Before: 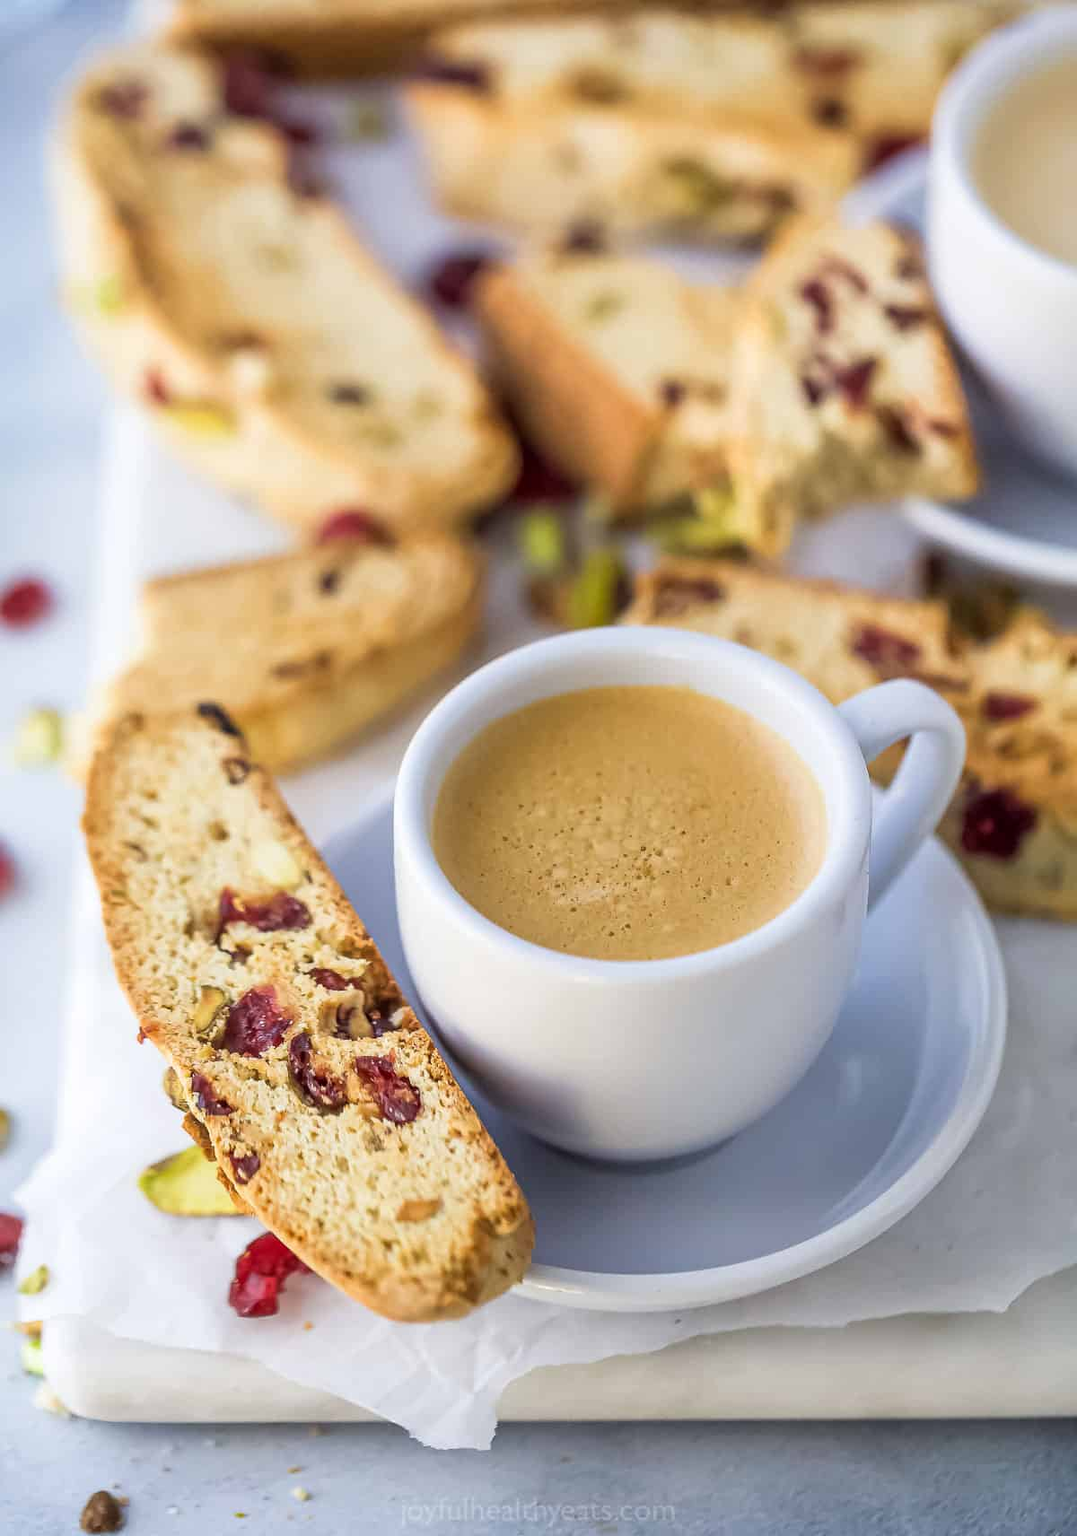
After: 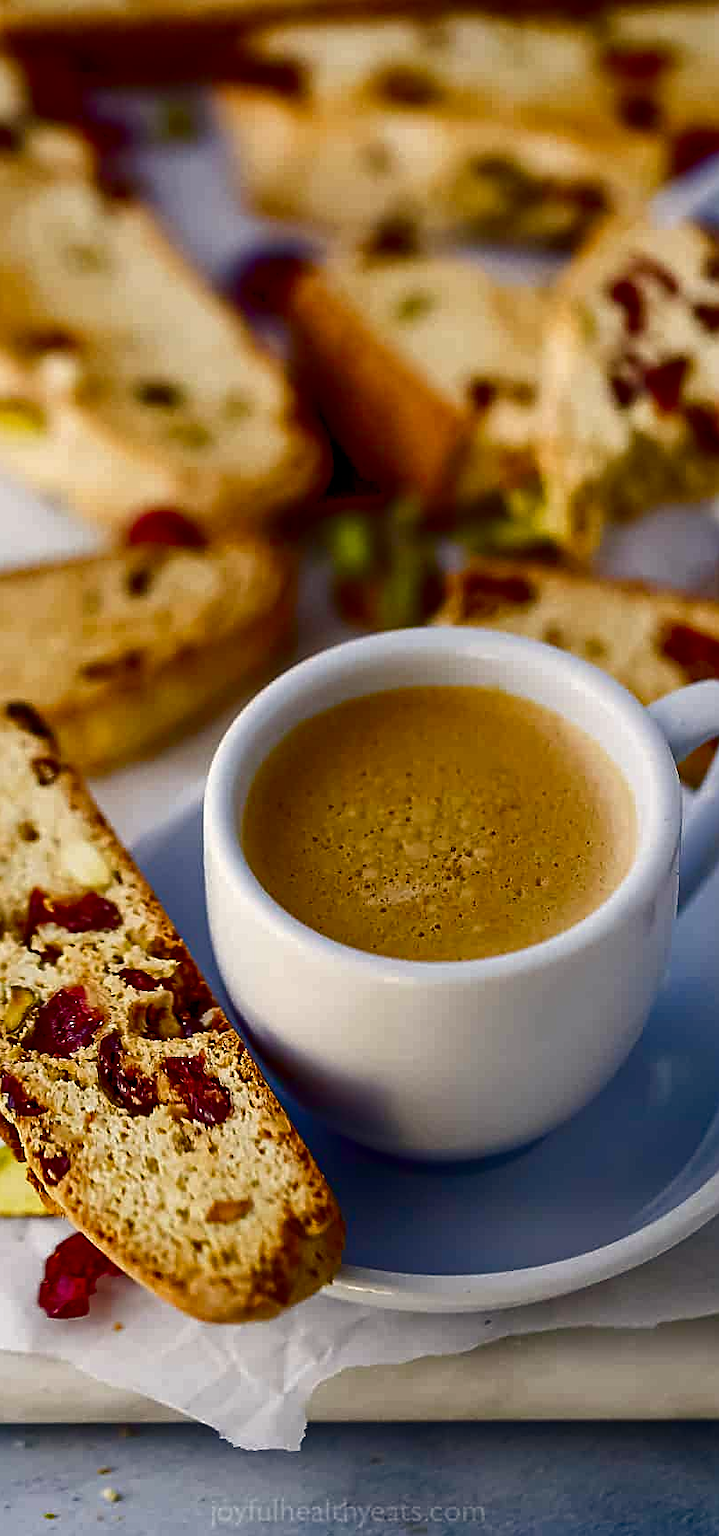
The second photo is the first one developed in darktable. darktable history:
contrast brightness saturation: contrast 0.09, brightness -0.59, saturation 0.17
color balance rgb: shadows lift › chroma 1%, shadows lift › hue 240.84°, highlights gain › chroma 2%, highlights gain › hue 73.2°, global offset › luminance -0.5%, perceptual saturation grading › global saturation 20%, perceptual saturation grading › highlights -25%, perceptual saturation grading › shadows 50%, global vibrance 15%
crop and rotate: left 17.732%, right 15.423%
sharpen: on, module defaults
